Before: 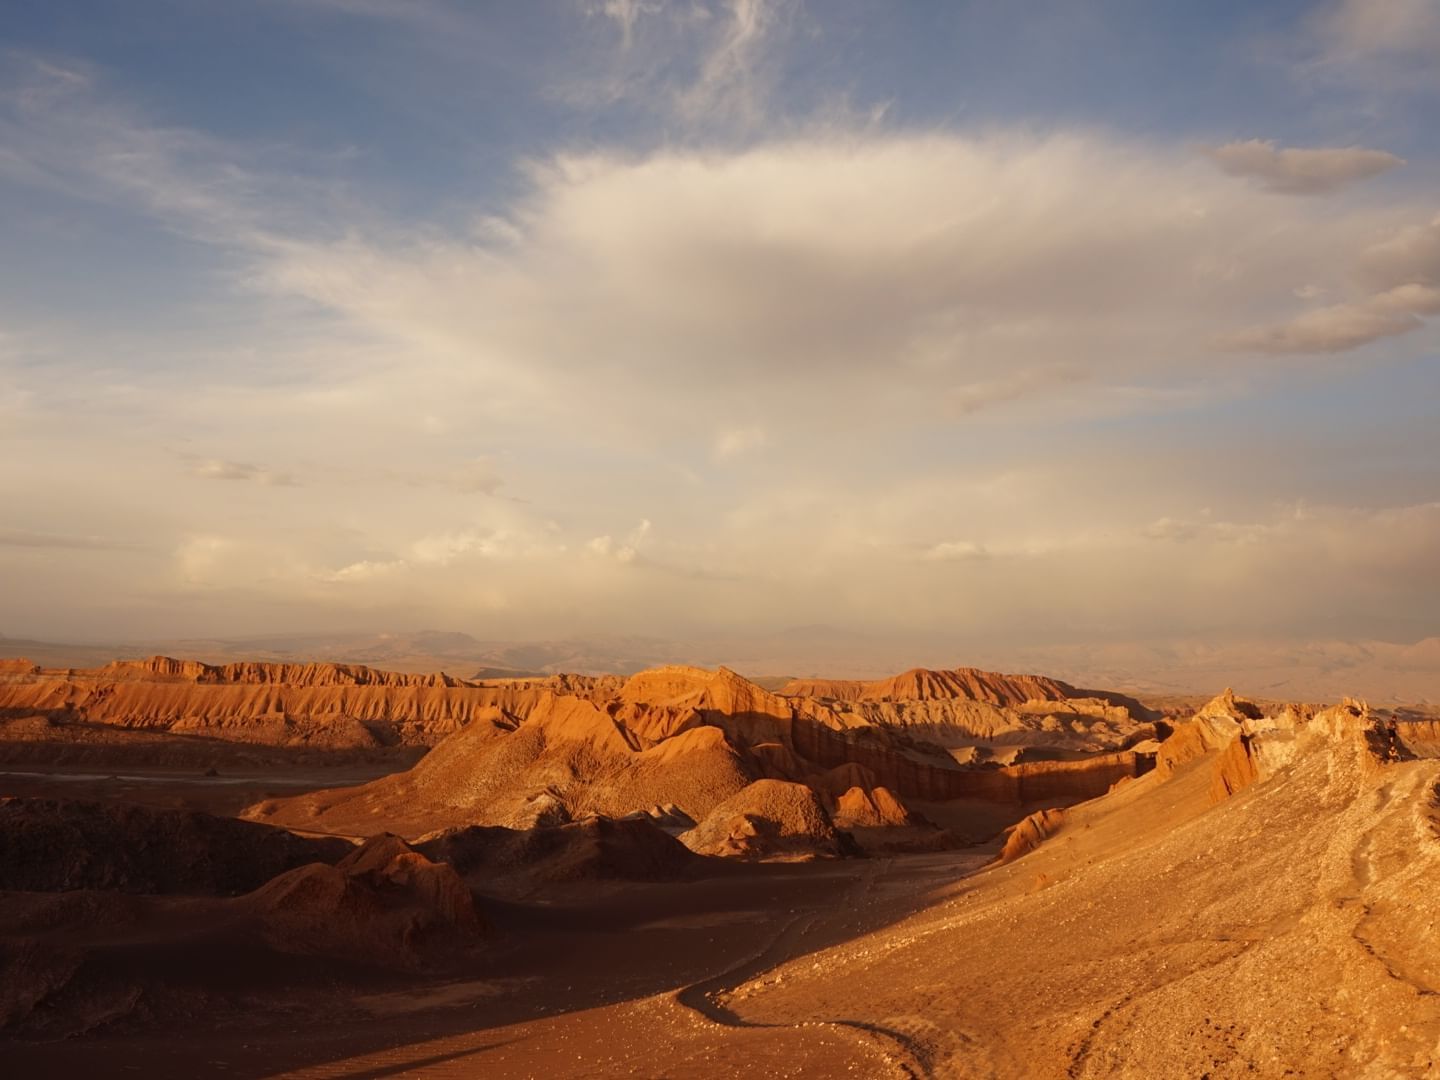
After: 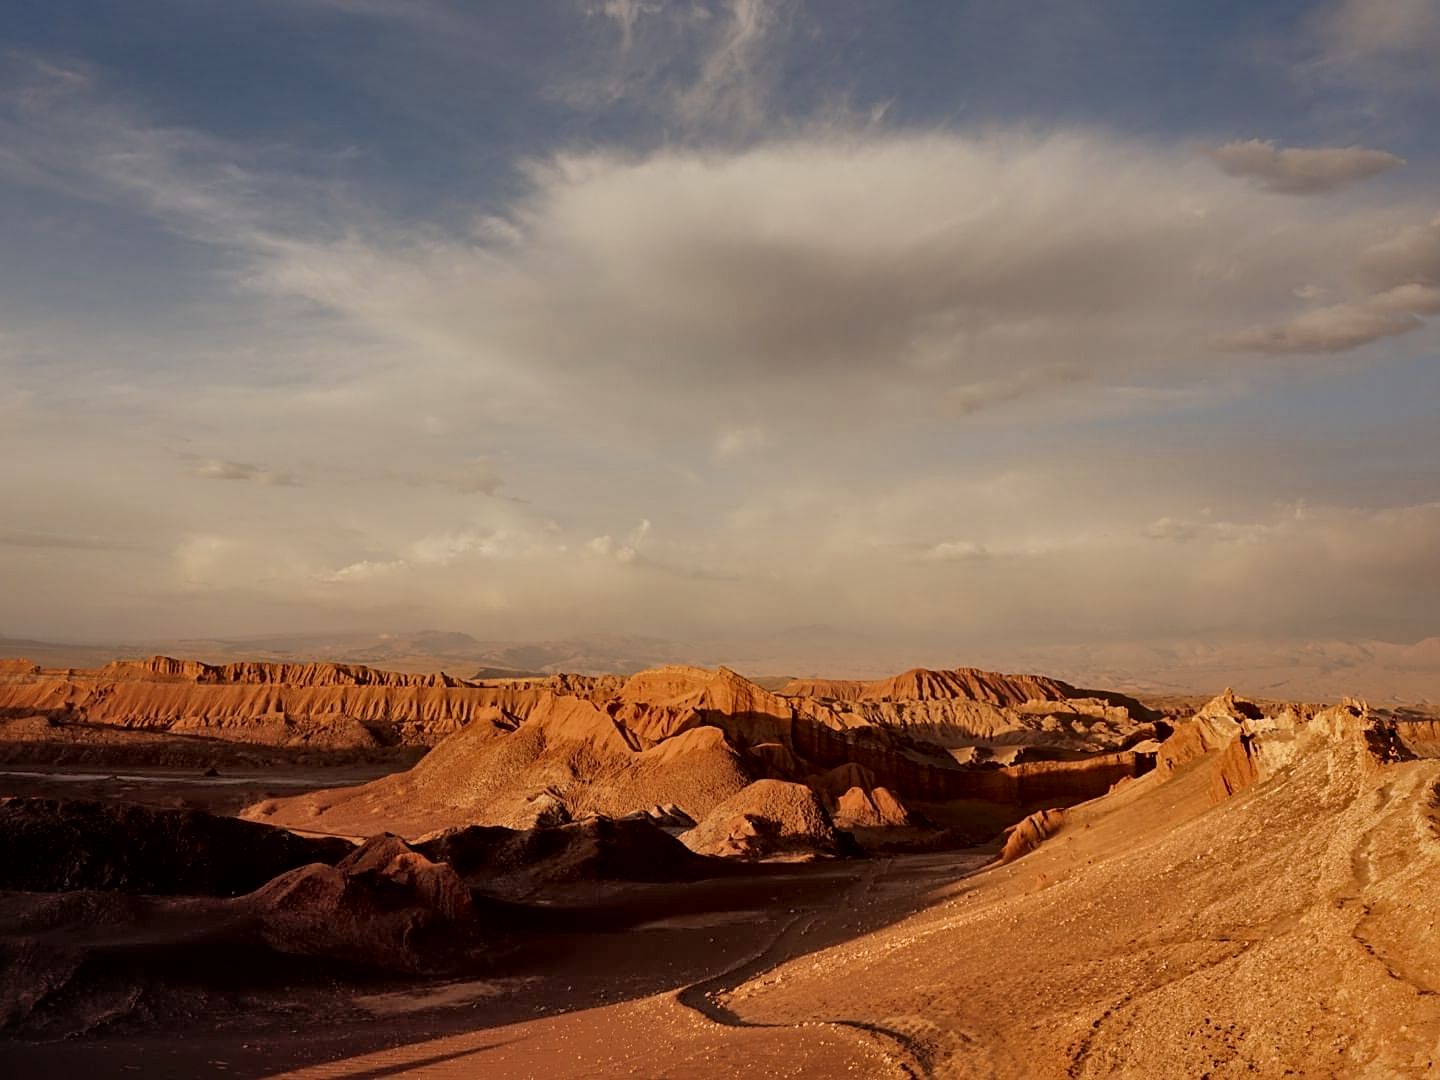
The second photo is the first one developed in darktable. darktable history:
local contrast: mode bilateral grid, contrast 100, coarseness 100, detail 165%, midtone range 0.2
sharpen: on, module defaults
filmic rgb: black relative exposure -7.65 EV, white relative exposure 4.56 EV, hardness 3.61
graduated density: on, module defaults
shadows and highlights: on, module defaults
